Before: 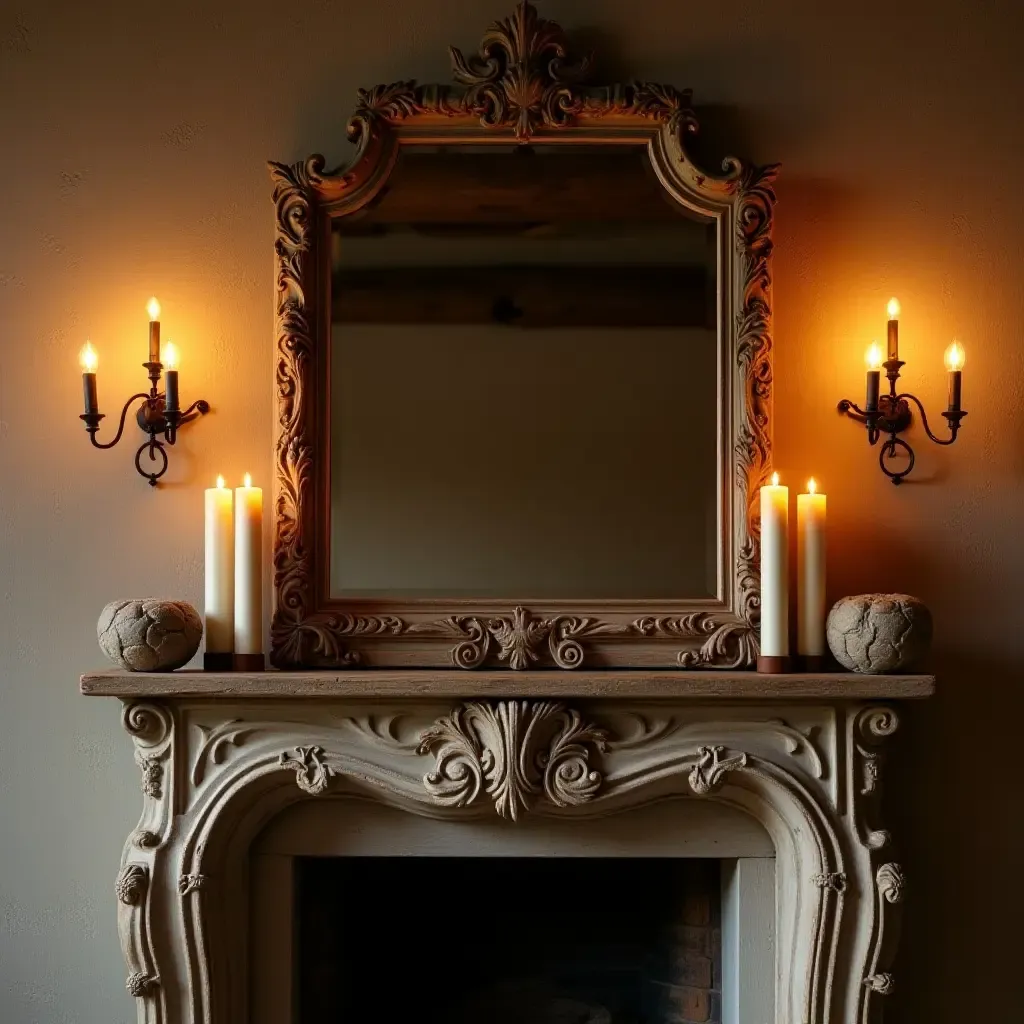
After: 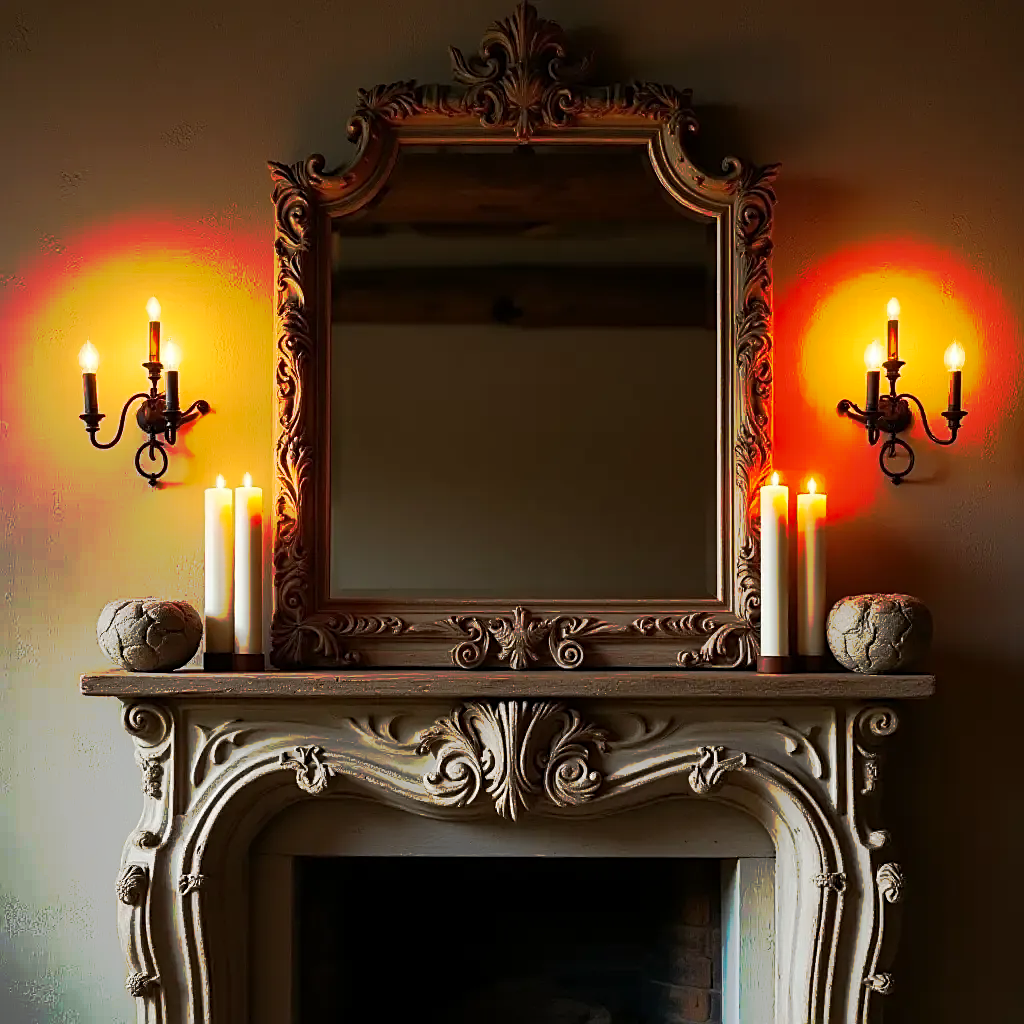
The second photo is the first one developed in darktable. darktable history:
tone curve: curves: ch0 [(0, 0) (0.003, 0.003) (0.011, 0.01) (0.025, 0.023) (0.044, 0.042) (0.069, 0.065) (0.1, 0.094) (0.136, 0.128) (0.177, 0.167) (0.224, 0.211) (0.277, 0.261) (0.335, 0.316) (0.399, 0.376) (0.468, 0.441) (0.543, 0.685) (0.623, 0.741) (0.709, 0.8) (0.801, 0.863) (0.898, 0.929) (1, 1)], preserve colors none
sharpen: on, module defaults
